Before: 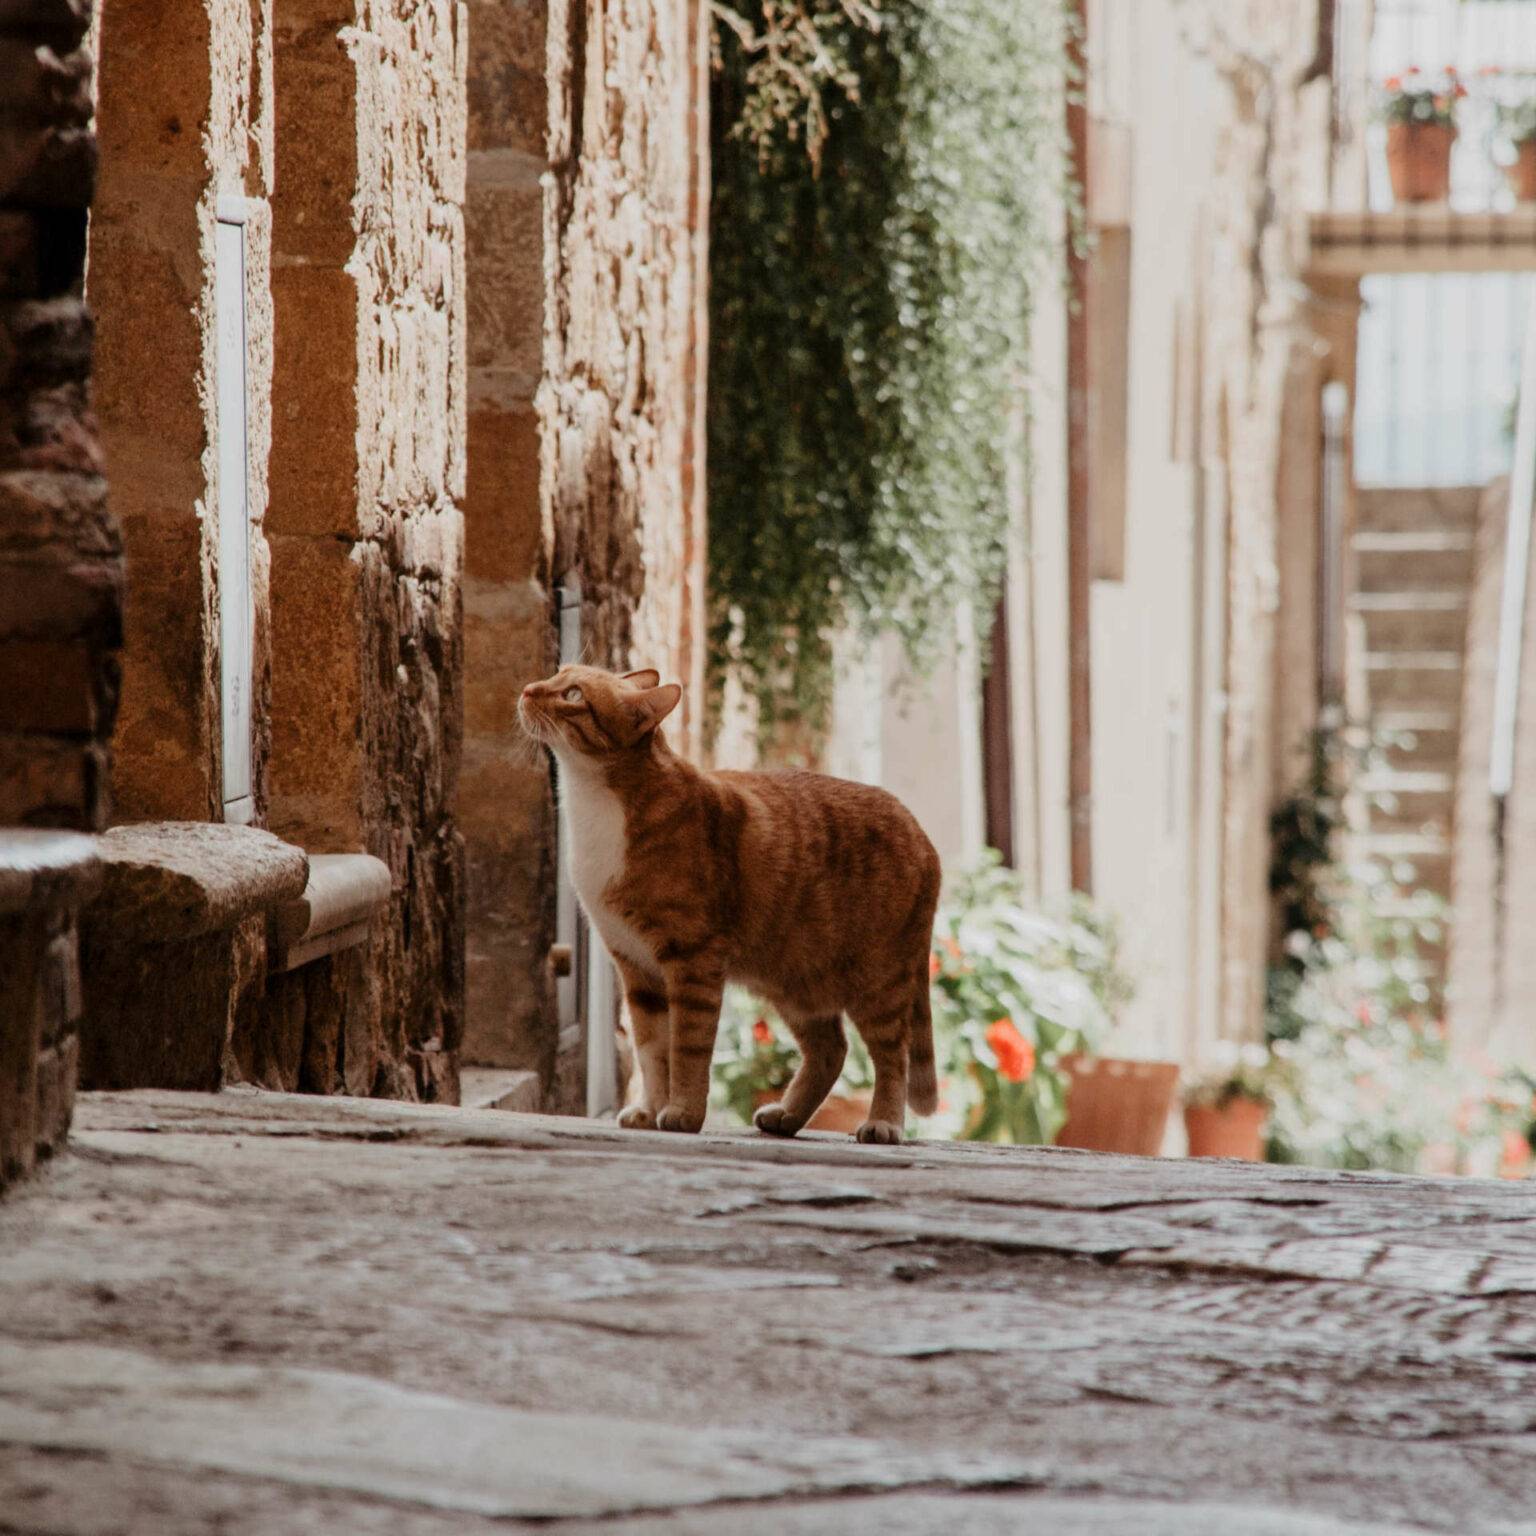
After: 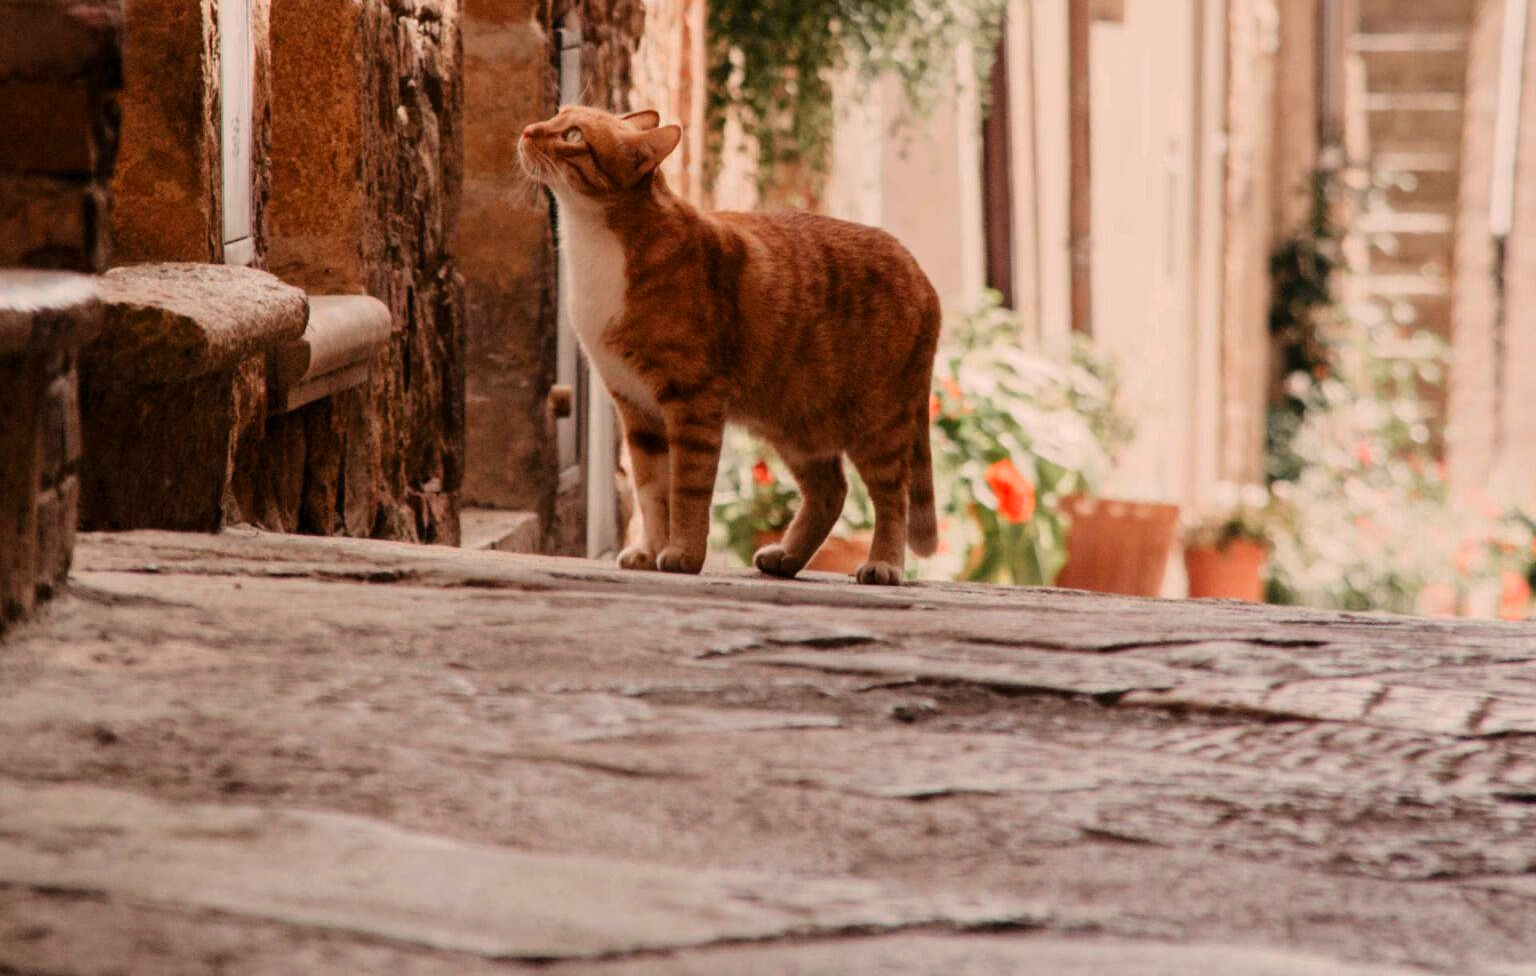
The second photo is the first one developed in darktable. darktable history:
crop and rotate: top 36.435%
white balance: red 1.127, blue 0.943
contrast brightness saturation: saturation 0.1
